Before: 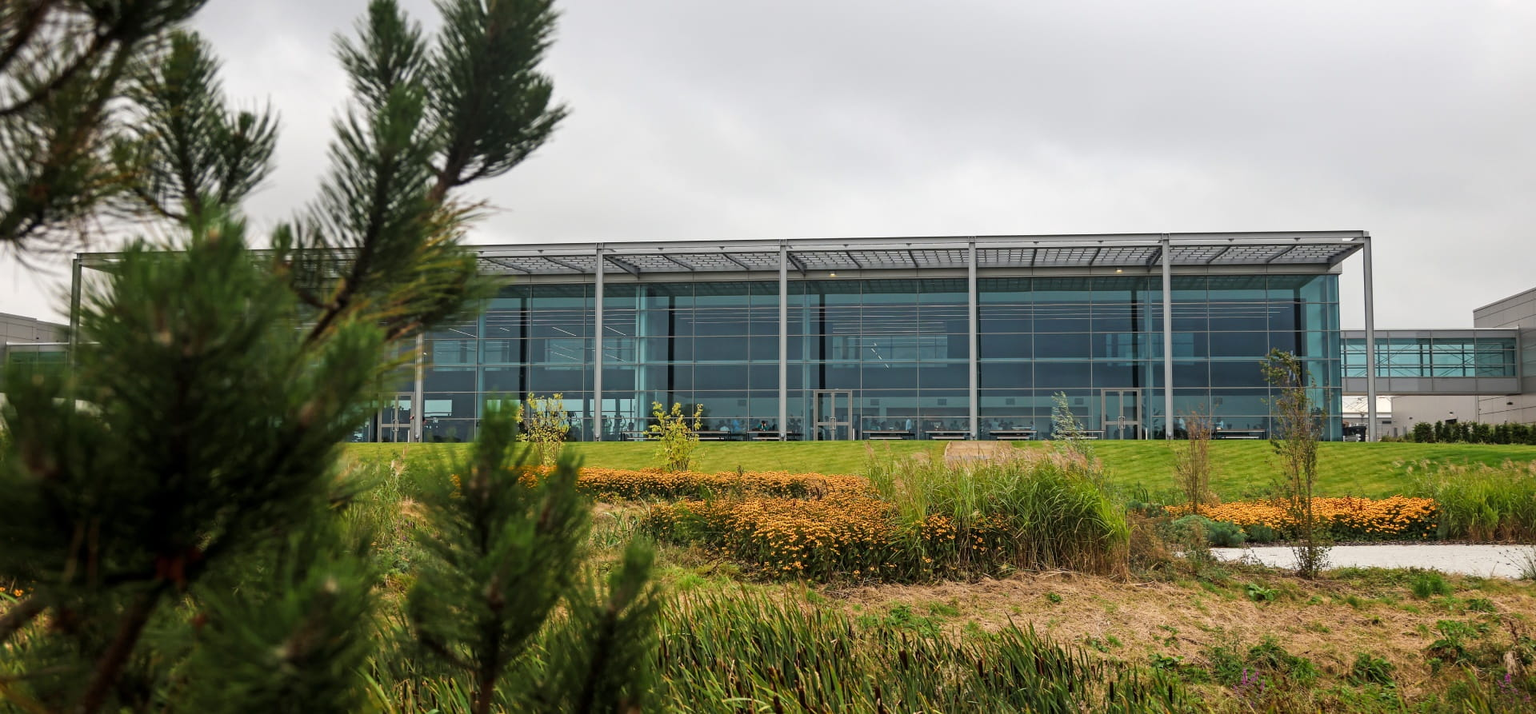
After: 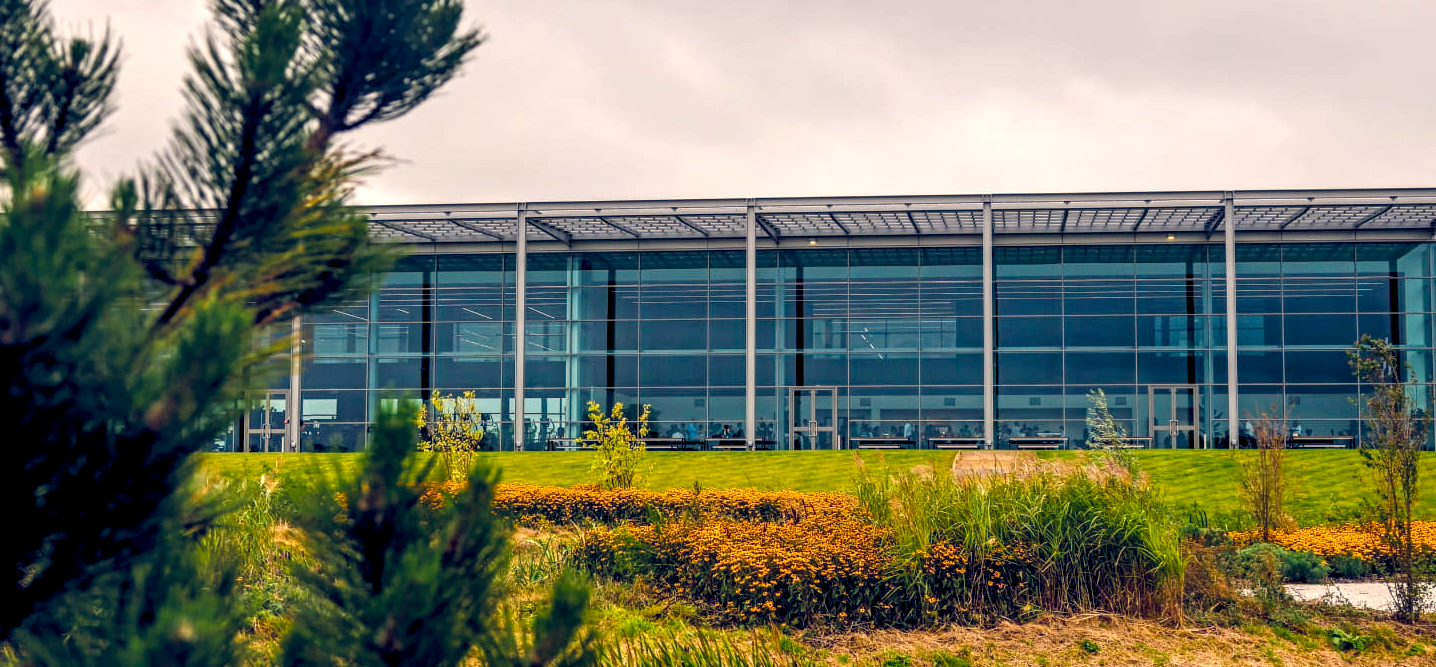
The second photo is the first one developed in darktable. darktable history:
crop and rotate: left 11.876%, top 11.354%, right 13.296%, bottom 13.844%
color balance rgb: highlights gain › chroma 2.989%, highlights gain › hue 60.12°, global offset › luminance -0.27%, global offset › chroma 0.312%, global offset › hue 259.65°, perceptual saturation grading › global saturation 37.279%, perceptual saturation grading › shadows 35.316%, global vibrance 5.786%, contrast 3.147%
local contrast: detail 150%
